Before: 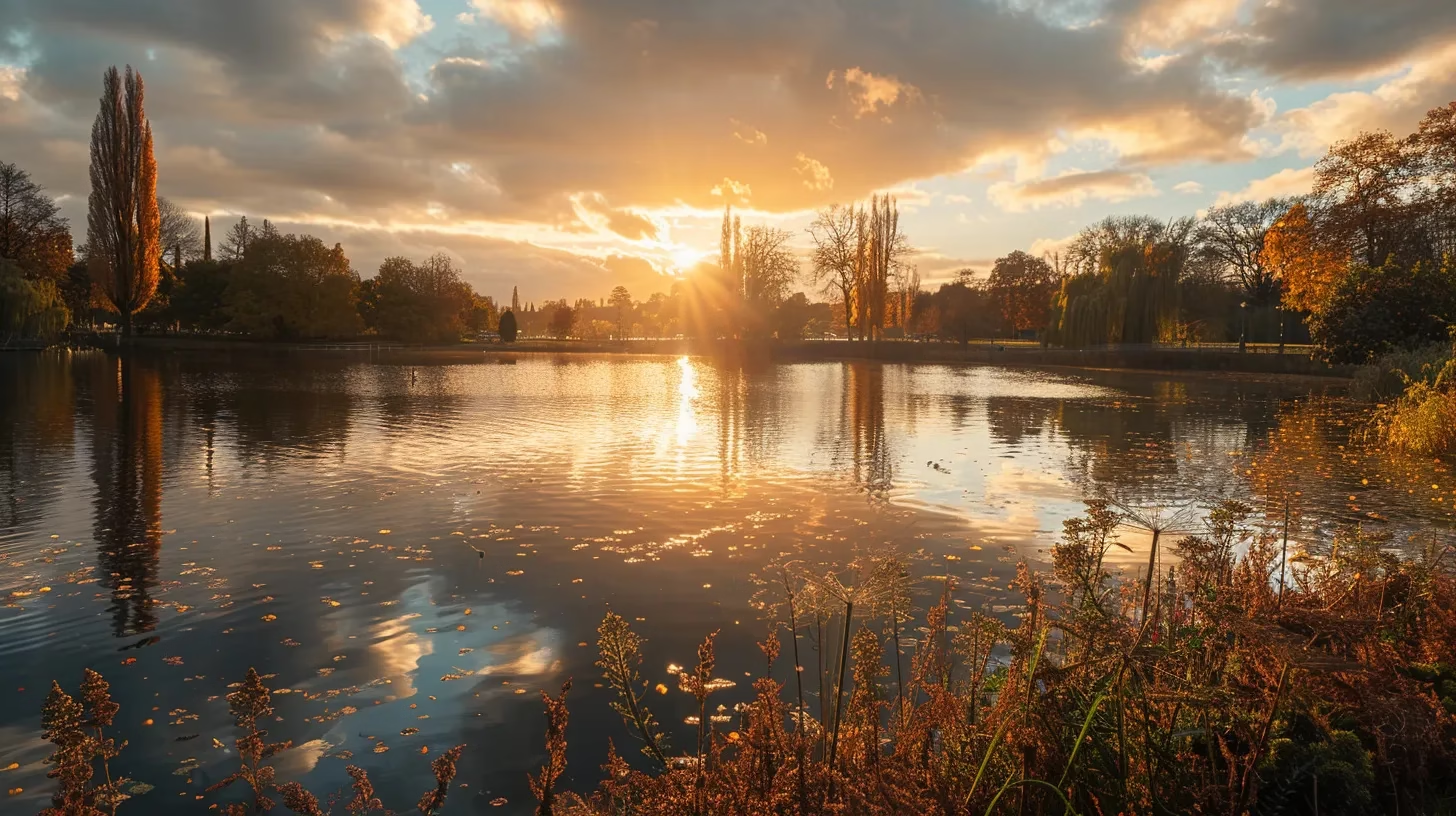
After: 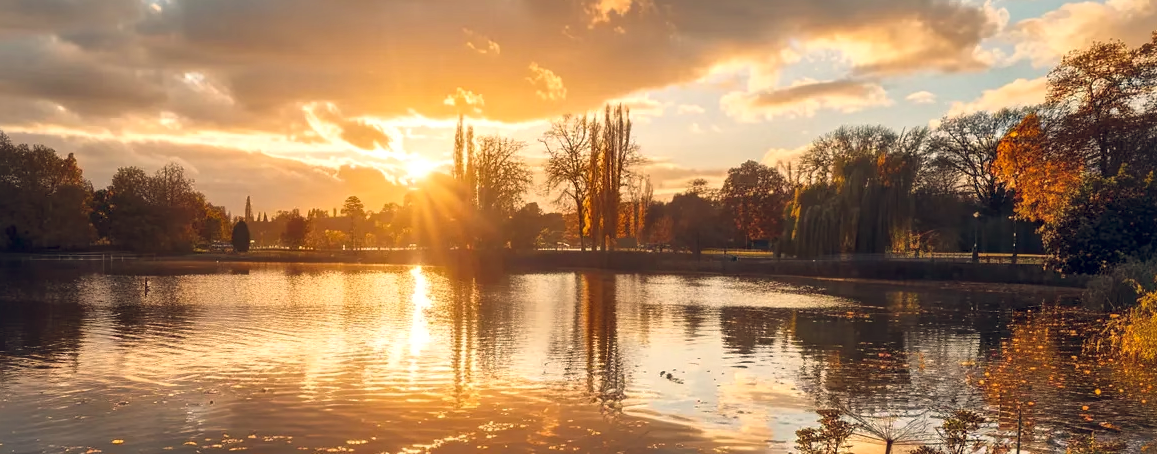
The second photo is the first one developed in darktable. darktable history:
local contrast: mode bilateral grid, contrast 20, coarseness 50, detail 161%, midtone range 0.2
crop: left 18.38%, top 11.092%, right 2.134%, bottom 33.217%
tone equalizer: on, module defaults
color balance rgb: shadows lift › hue 87.51°, highlights gain › chroma 1.35%, highlights gain › hue 55.1°, global offset › chroma 0.13%, global offset › hue 253.66°, perceptual saturation grading › global saturation 16.38%
